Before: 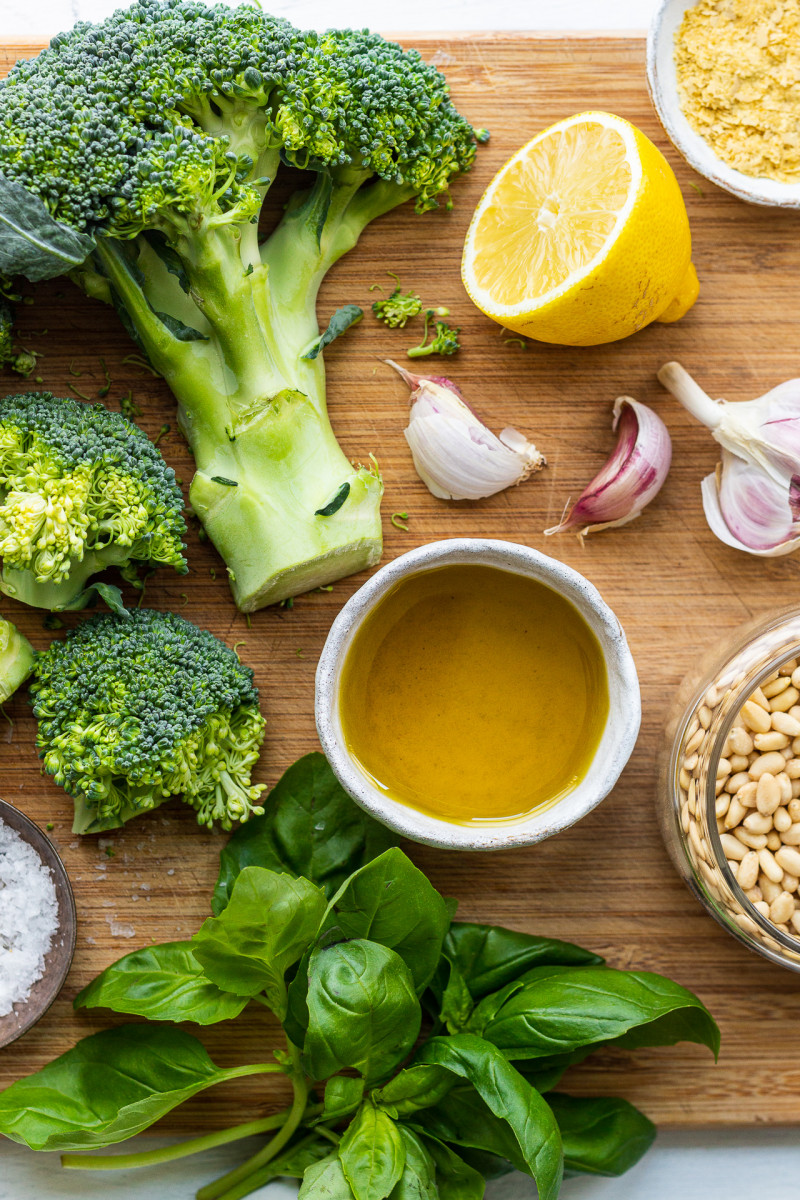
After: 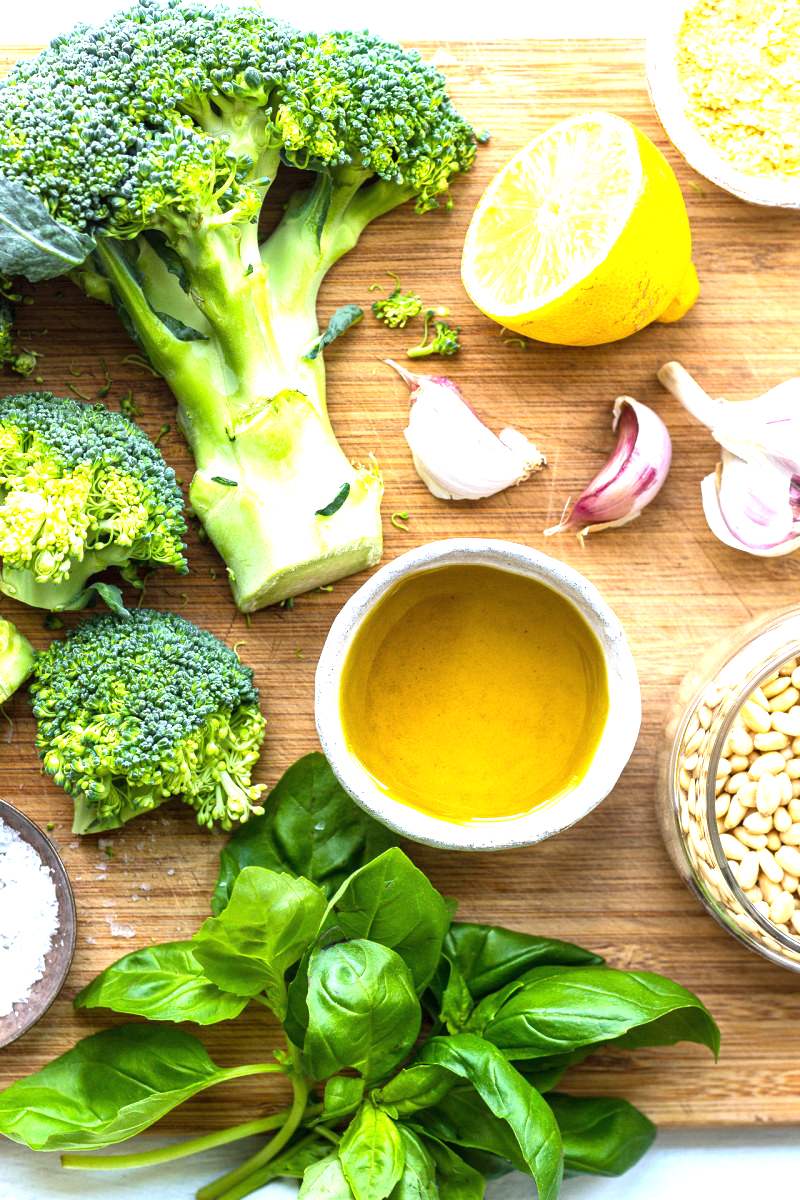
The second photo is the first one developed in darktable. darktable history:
exposure: black level correction 0, exposure 1.198 EV, compensate exposure bias true, compensate highlight preservation false
white balance: red 0.954, blue 1.079
